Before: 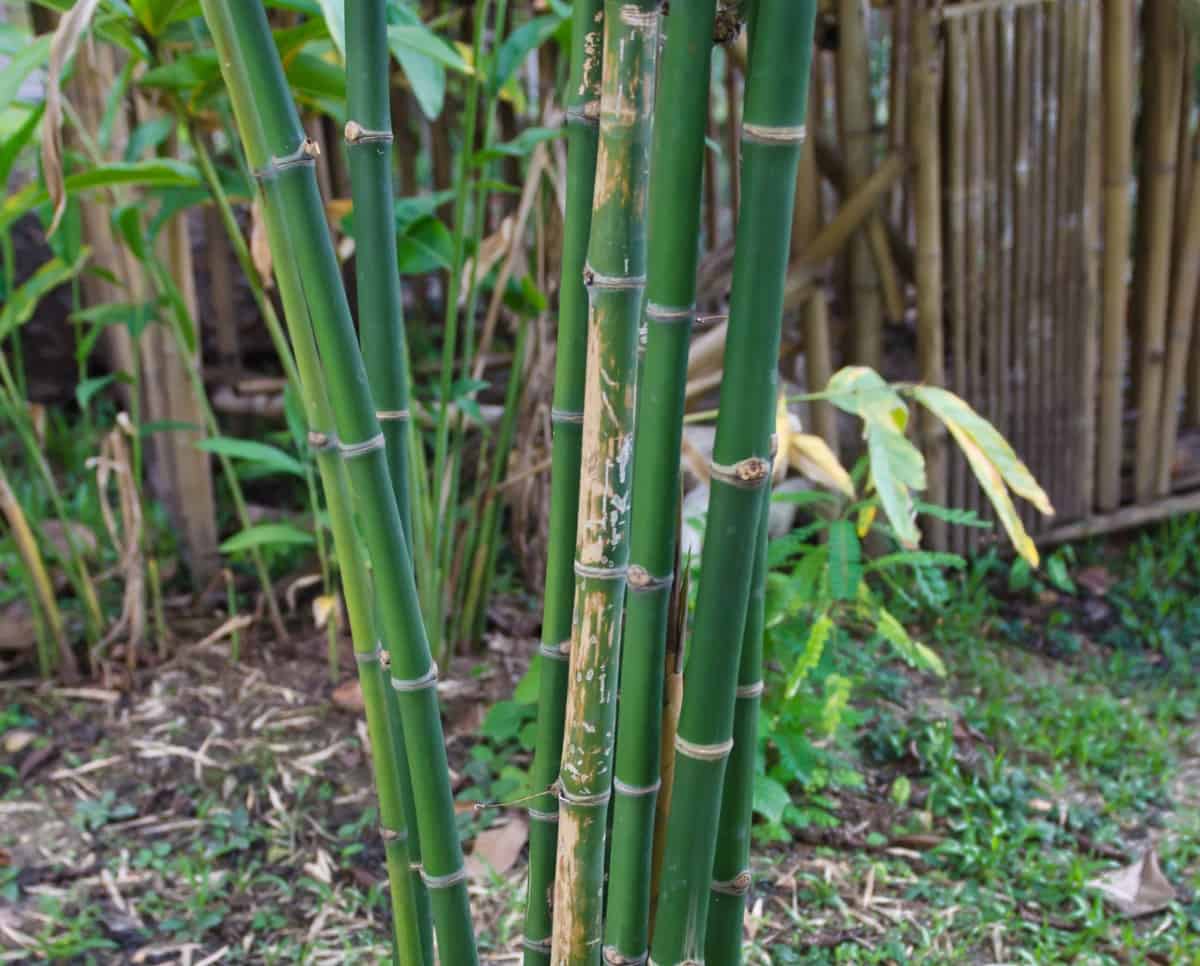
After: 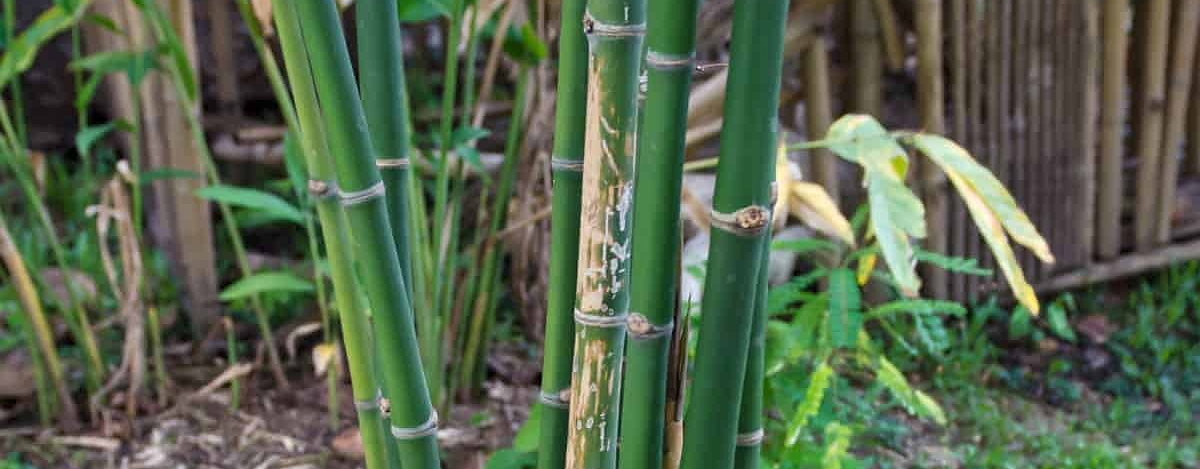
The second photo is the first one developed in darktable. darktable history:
crop and rotate: top 26.115%, bottom 25.255%
local contrast: highlights 105%, shadows 102%, detail 119%, midtone range 0.2
sharpen: radius 0.97, amount 0.602
